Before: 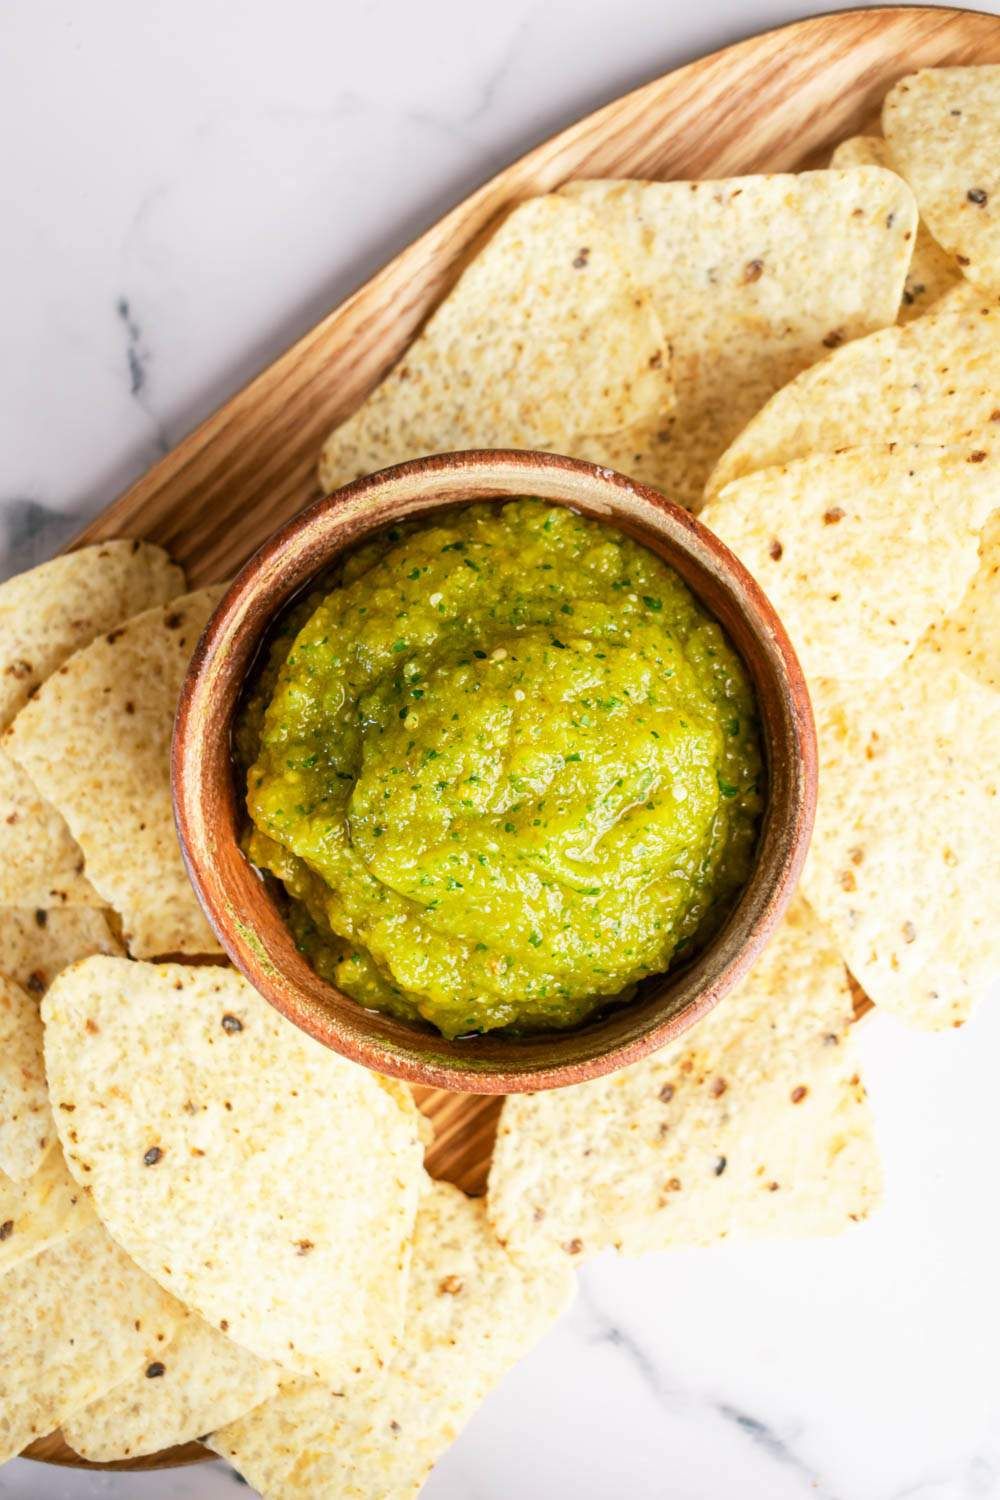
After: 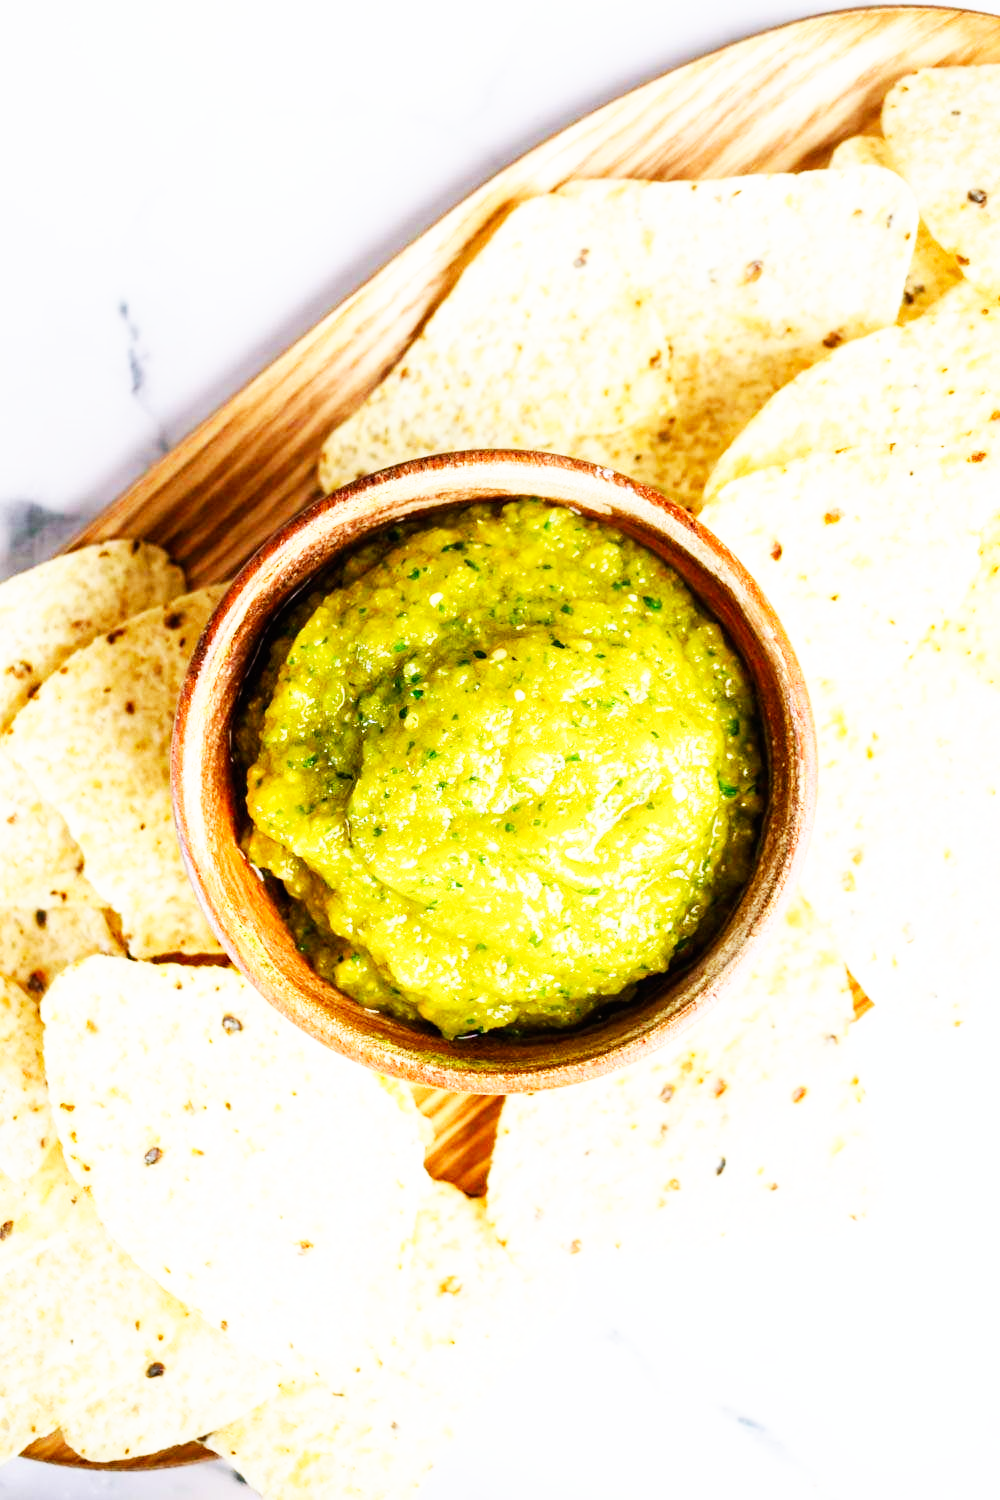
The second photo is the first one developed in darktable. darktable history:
base curve: curves: ch0 [(0, 0) (0.007, 0.004) (0.027, 0.03) (0.046, 0.07) (0.207, 0.54) (0.442, 0.872) (0.673, 0.972) (1, 1)], preserve colors none
white balance: red 0.974, blue 1.044
